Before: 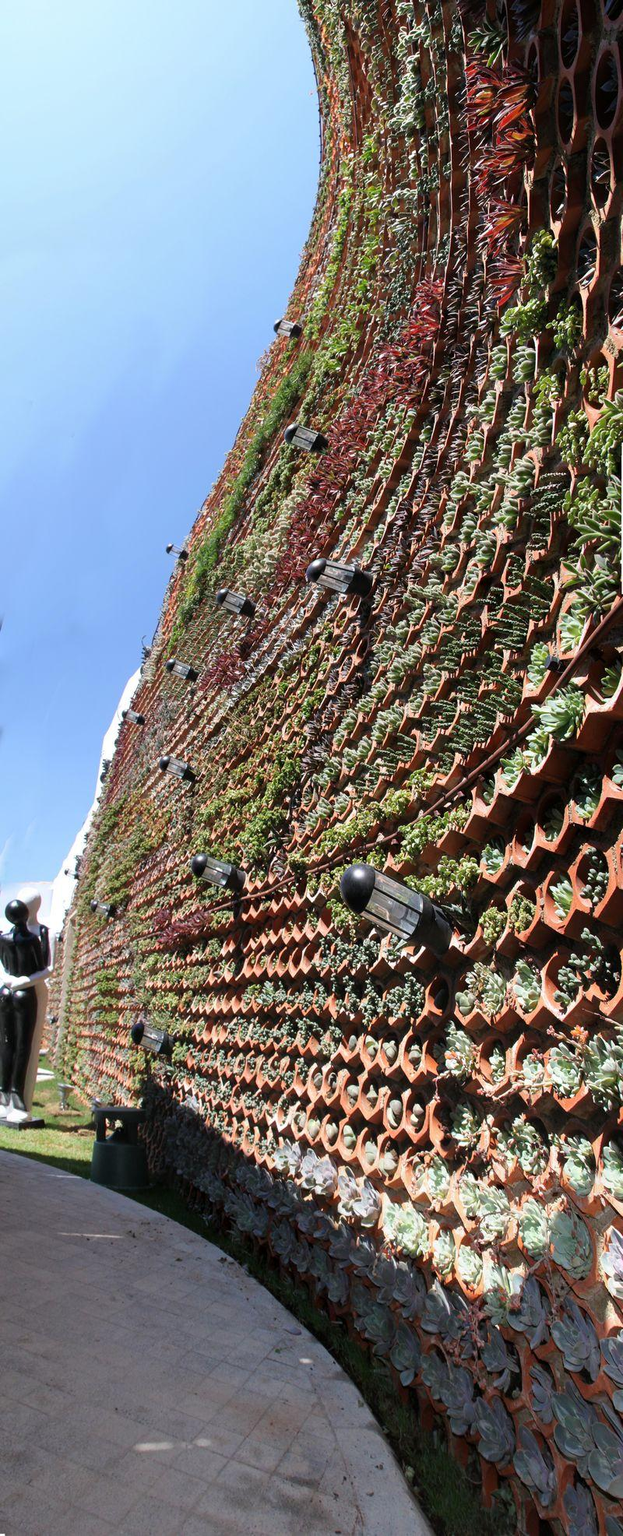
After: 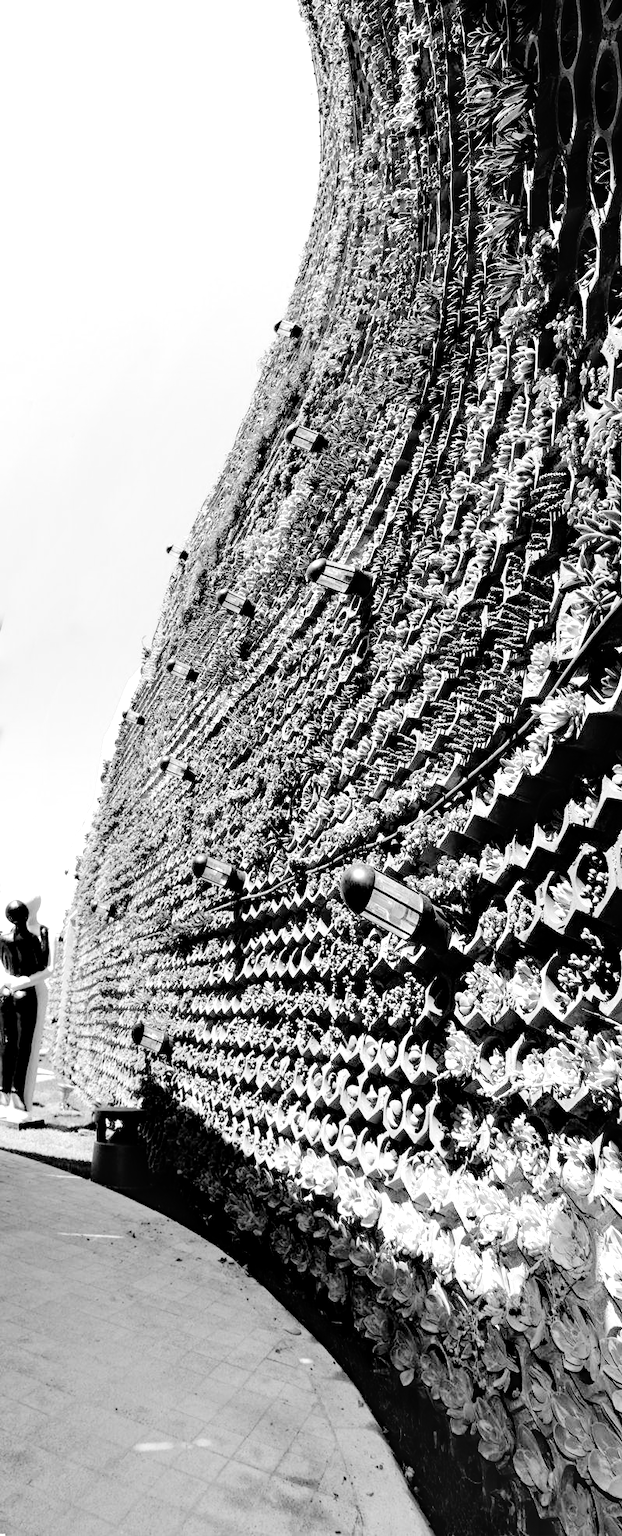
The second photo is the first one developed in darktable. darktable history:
base curve: curves: ch0 [(0, 0) (0.036, 0.01) (0.123, 0.254) (0.258, 0.504) (0.507, 0.748) (1, 1)], fusion 1, preserve colors none
exposure: exposure 0.127 EV, compensate highlight preservation false
color calibration: output gray [0.267, 0.423, 0.267, 0], illuminant custom, x 0.367, y 0.392, temperature 4437.19 K
